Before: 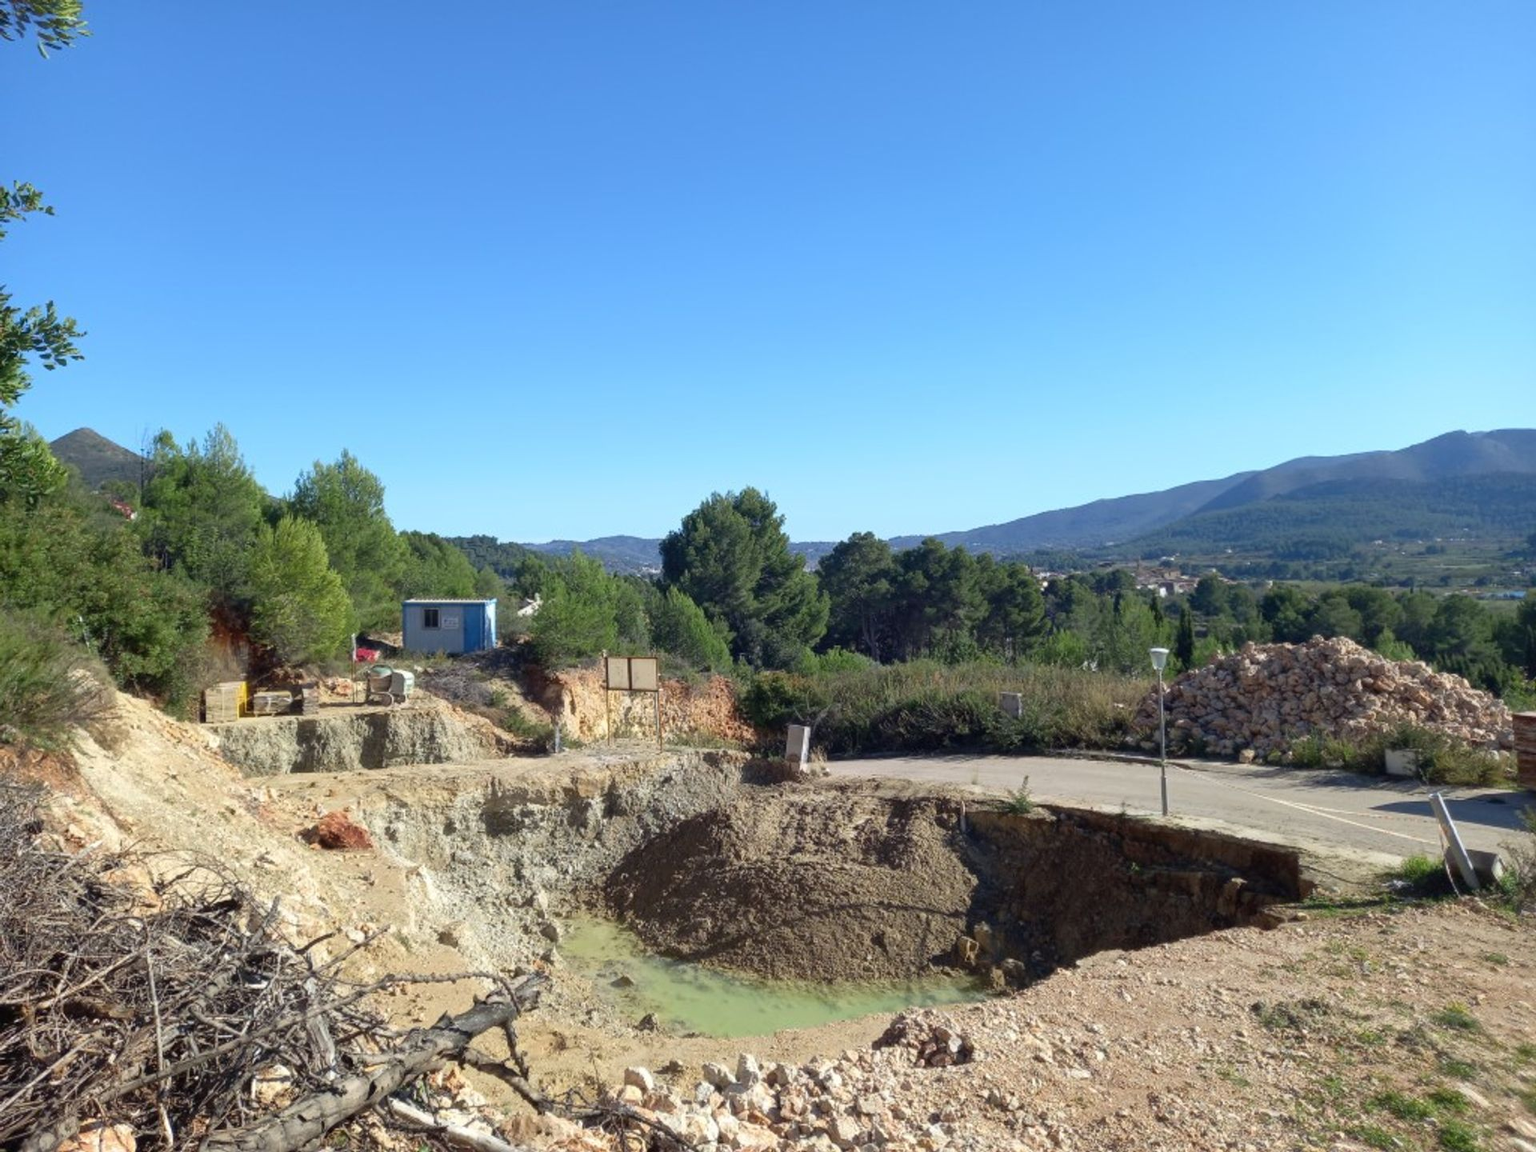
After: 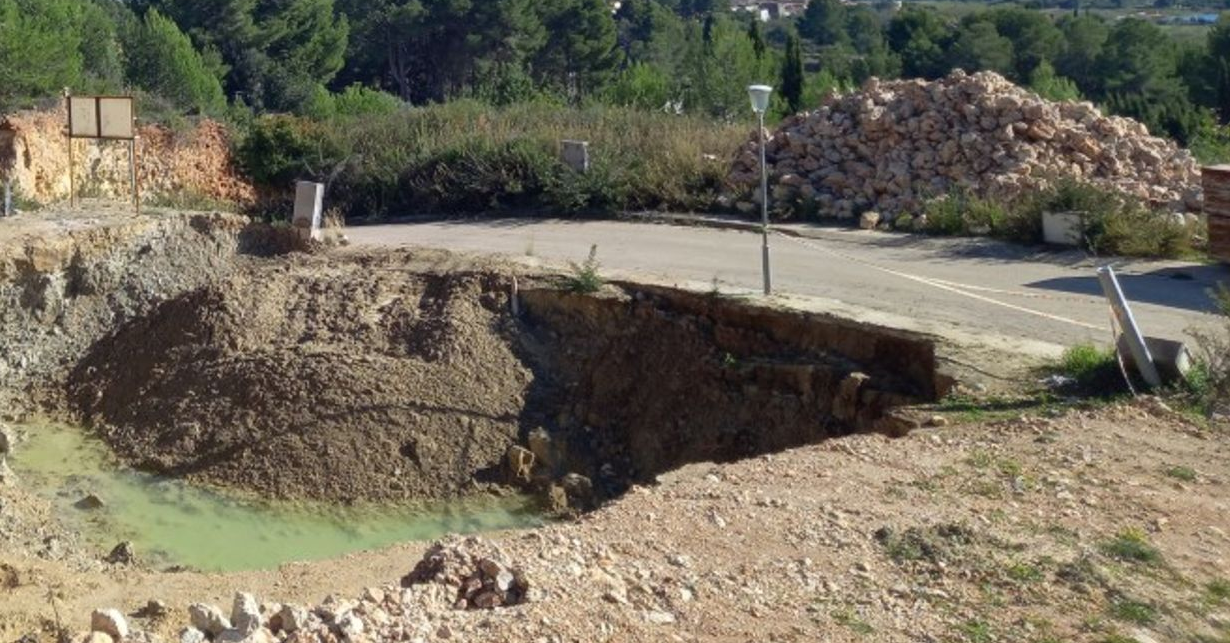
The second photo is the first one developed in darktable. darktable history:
crop and rotate: left 35.934%, top 50.395%, bottom 4.935%
